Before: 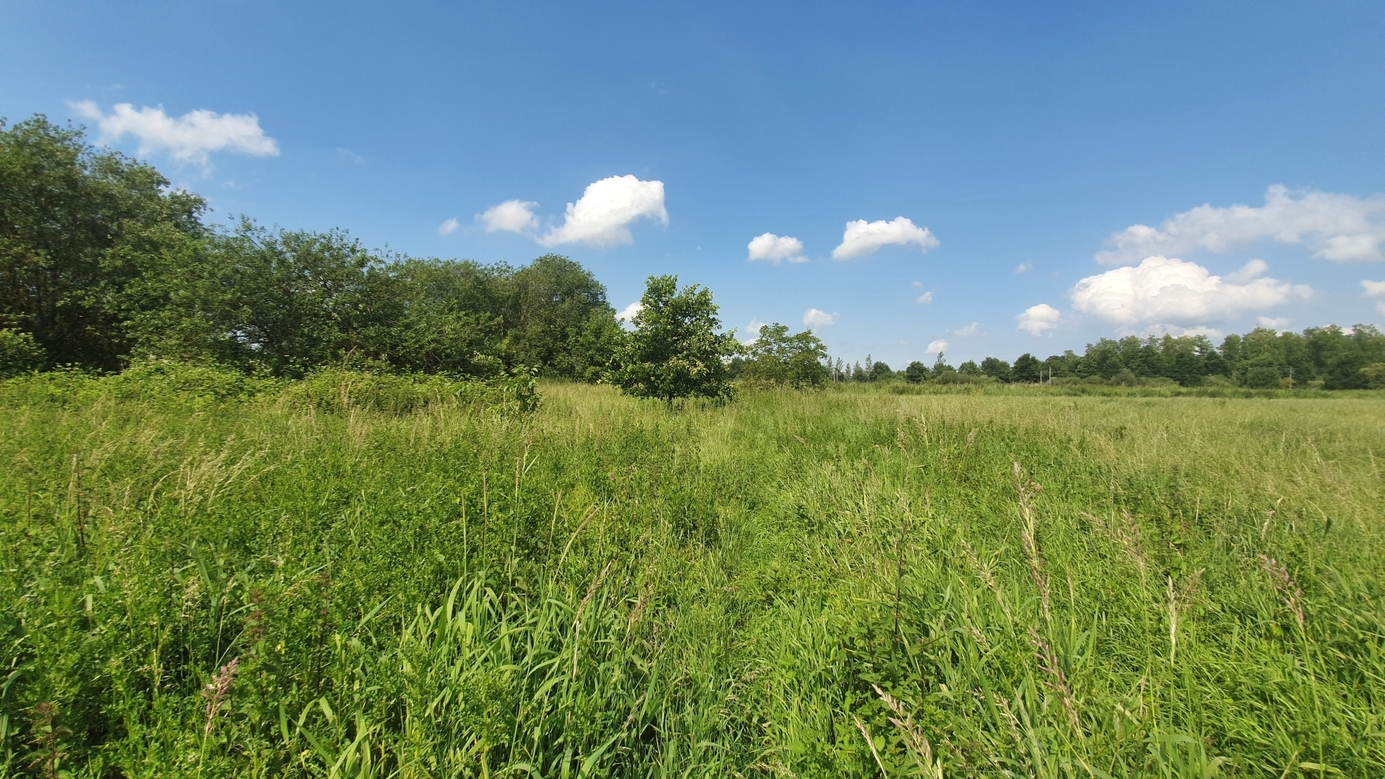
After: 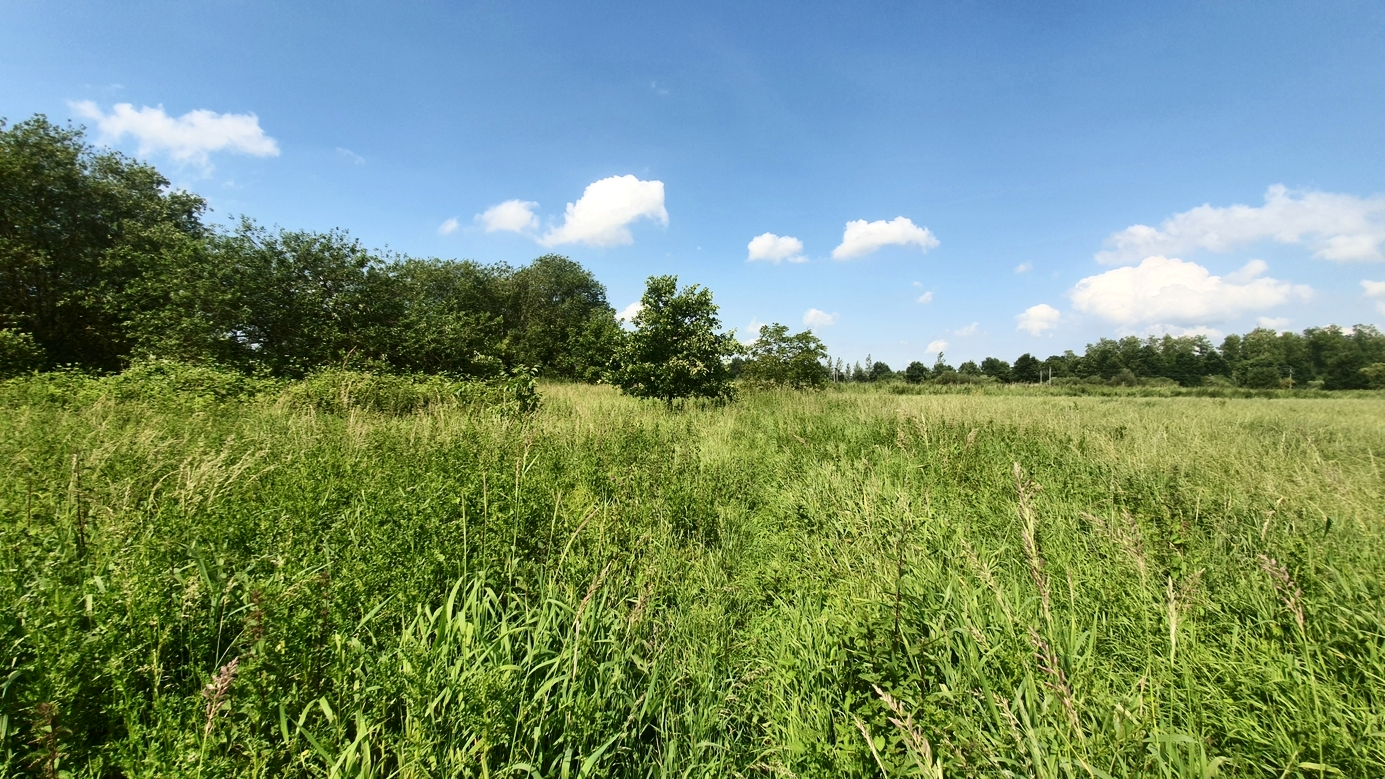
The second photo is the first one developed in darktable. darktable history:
contrast brightness saturation: contrast 0.287
